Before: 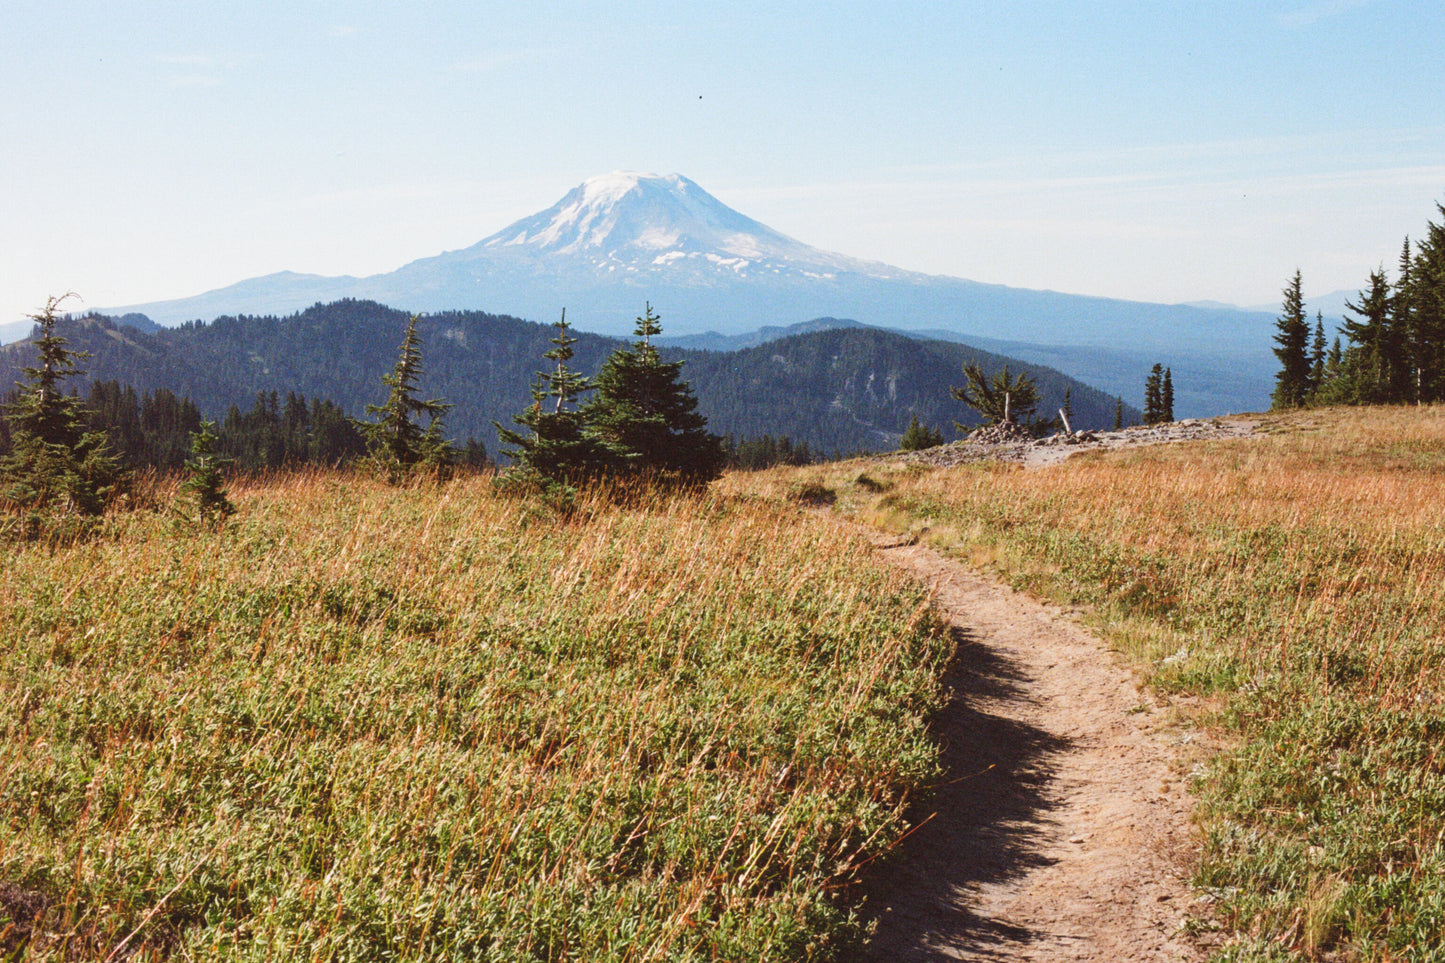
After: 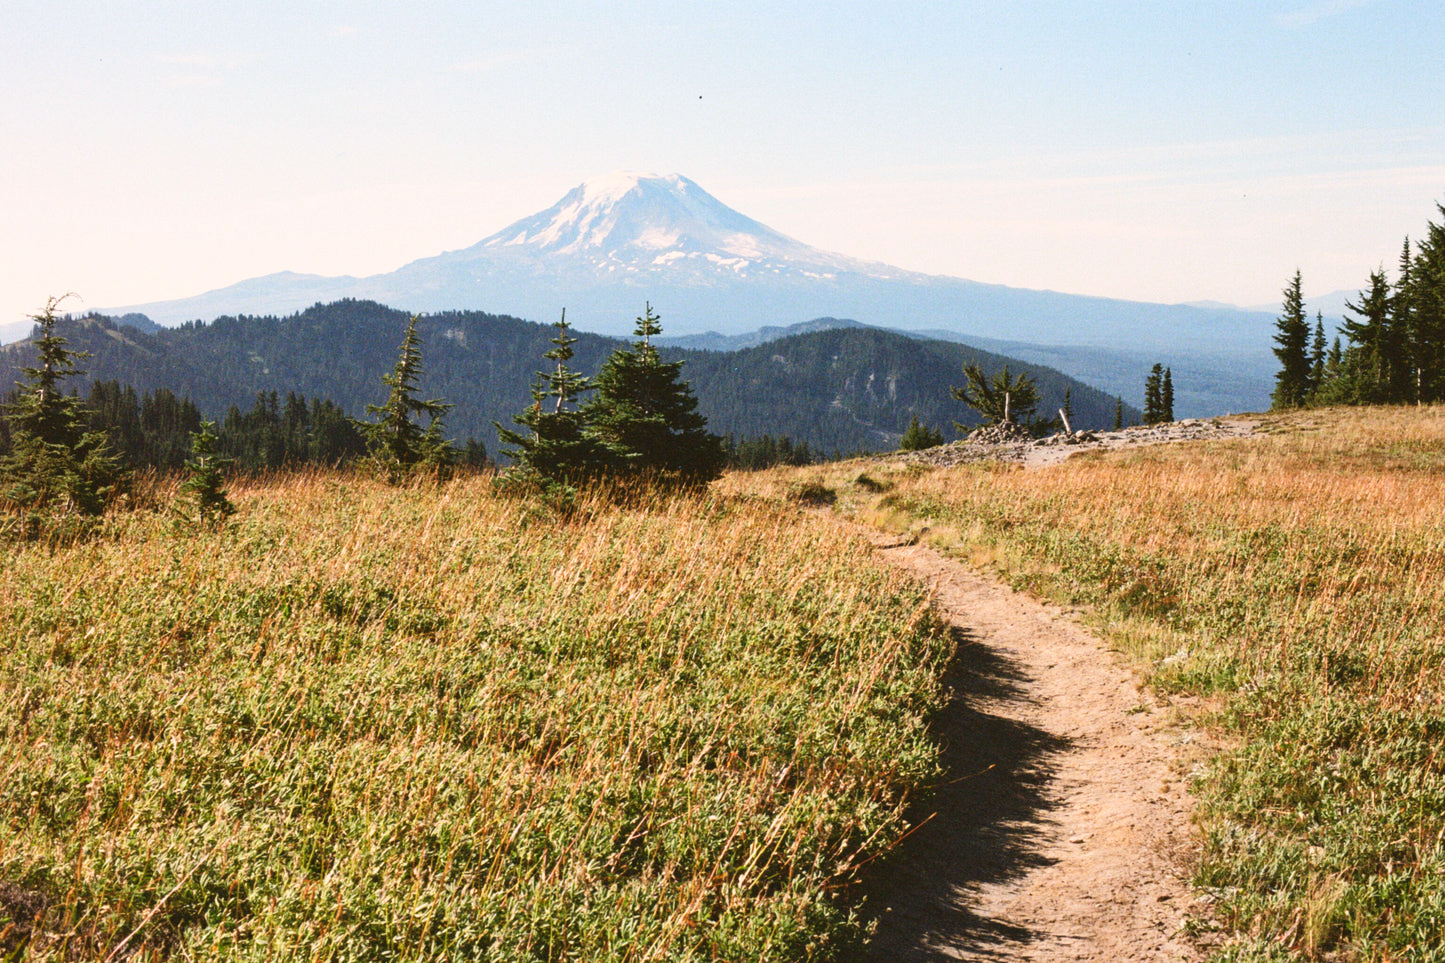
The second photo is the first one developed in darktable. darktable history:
color correction: highlights a* 4.42, highlights b* 4.98, shadows a* -6.84, shadows b* 4.58
tone curve: curves: ch0 [(0, 0) (0.003, 0.009) (0.011, 0.019) (0.025, 0.034) (0.044, 0.057) (0.069, 0.082) (0.1, 0.104) (0.136, 0.131) (0.177, 0.165) (0.224, 0.212) (0.277, 0.279) (0.335, 0.342) (0.399, 0.401) (0.468, 0.477) (0.543, 0.572) (0.623, 0.675) (0.709, 0.772) (0.801, 0.85) (0.898, 0.942) (1, 1)], color space Lab, independent channels, preserve colors none
